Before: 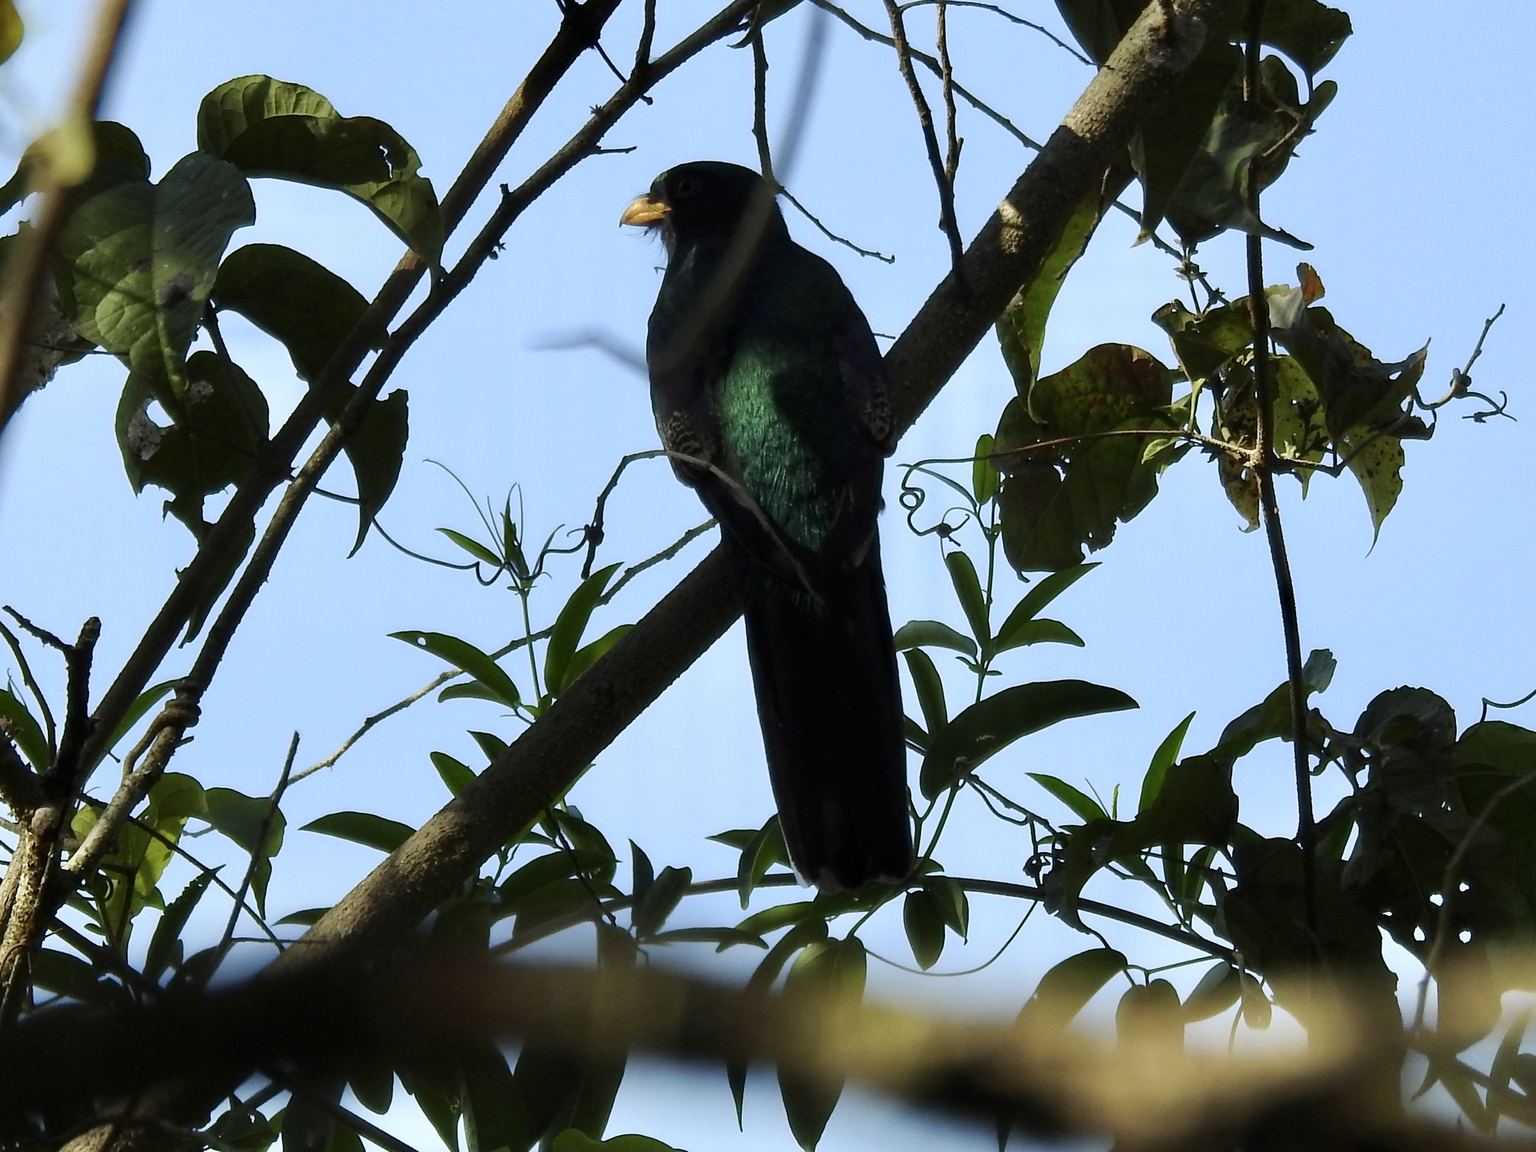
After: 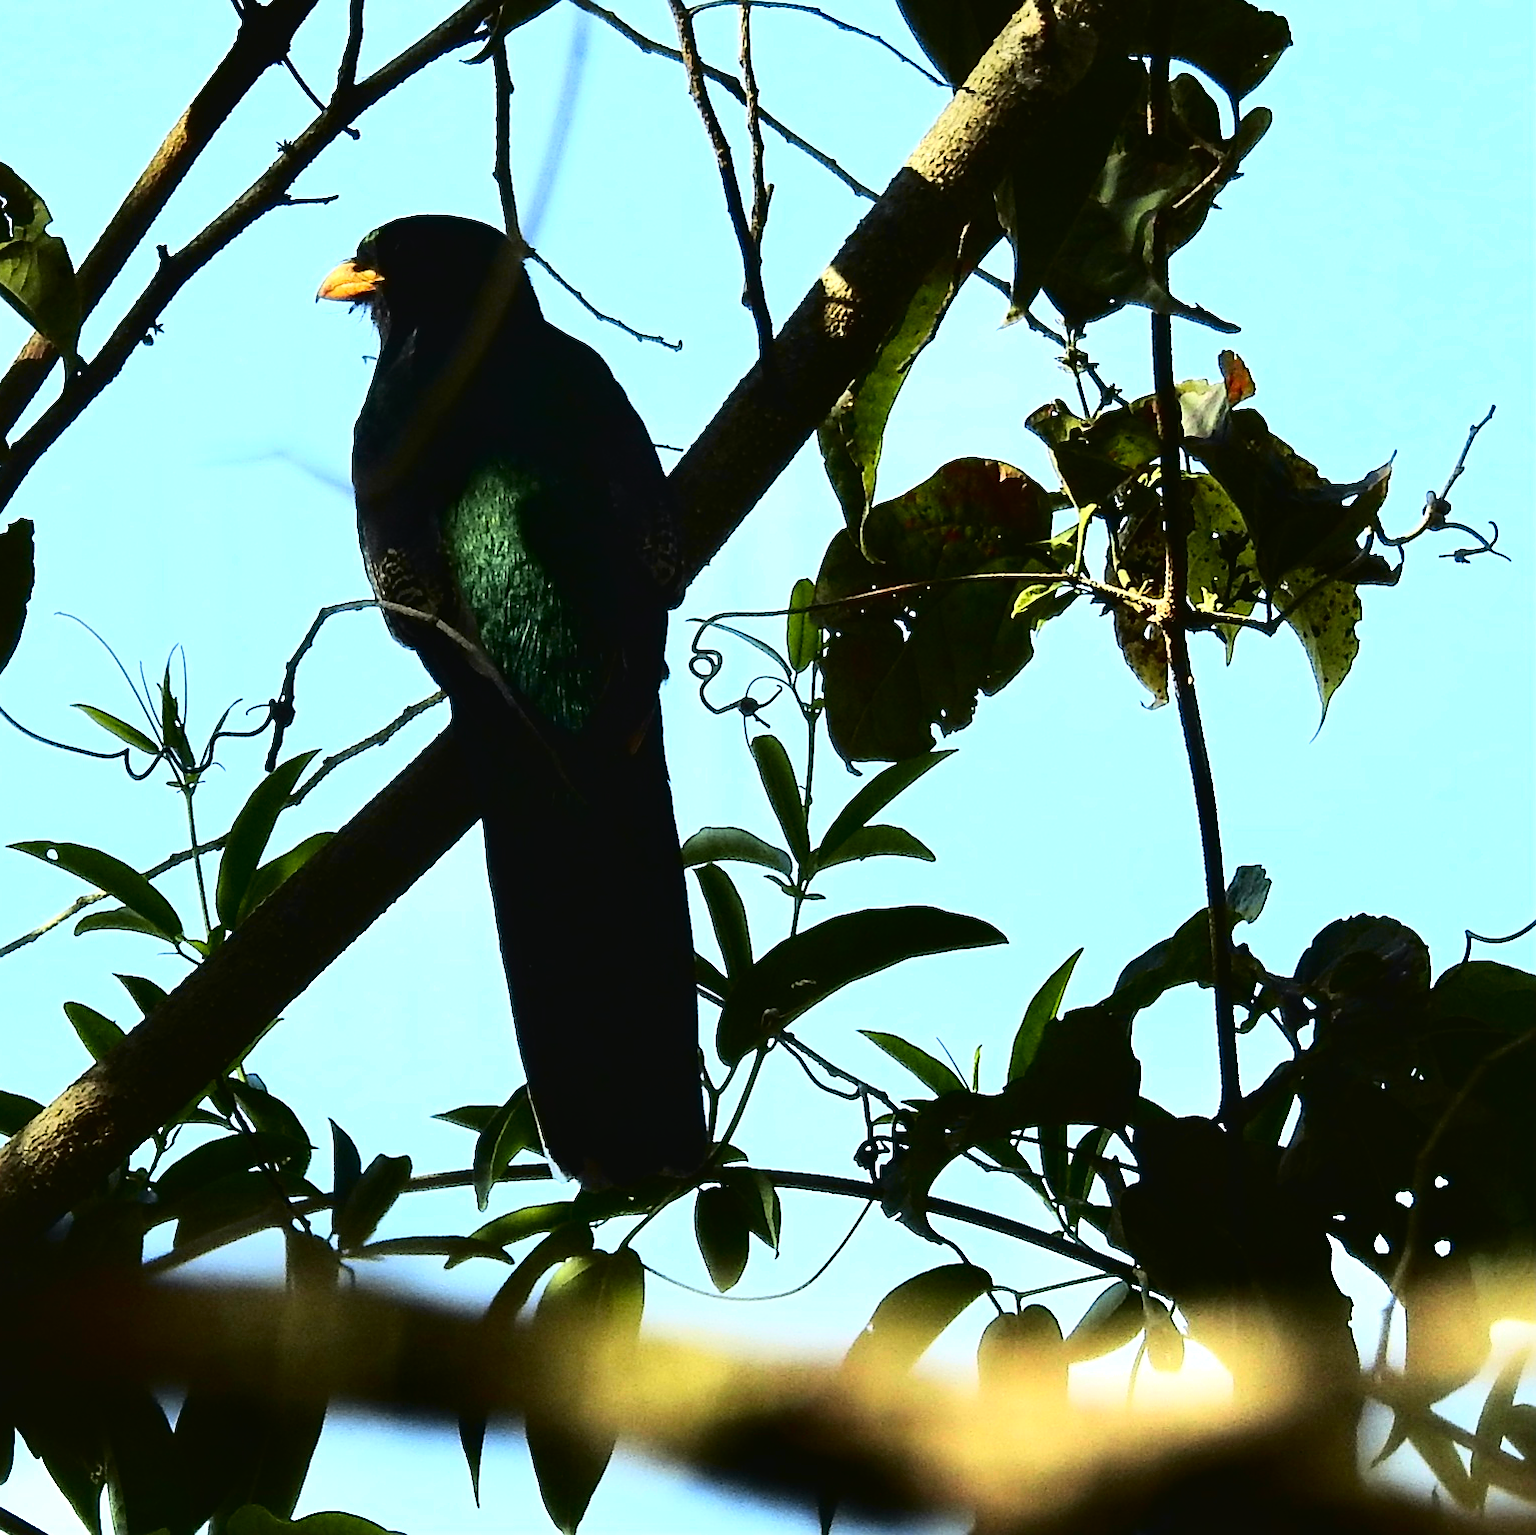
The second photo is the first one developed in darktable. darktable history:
crop and rotate: left 24.941%
sharpen: on, module defaults
tone curve: curves: ch0 [(0.003, 0.032) (0.037, 0.037) (0.142, 0.117) (0.279, 0.311) (0.405, 0.49) (0.526, 0.651) (0.722, 0.857) (0.875, 0.946) (1, 0.98)]; ch1 [(0, 0) (0.305, 0.325) (0.453, 0.437) (0.482, 0.473) (0.501, 0.498) (0.515, 0.523) (0.559, 0.591) (0.6, 0.659) (0.656, 0.71) (1, 1)]; ch2 [(0, 0) (0.323, 0.277) (0.424, 0.396) (0.479, 0.484) (0.499, 0.502) (0.515, 0.537) (0.564, 0.595) (0.644, 0.703) (0.742, 0.803) (1, 1)], color space Lab, independent channels, preserve colors none
tone equalizer: -8 EV -1.12 EV, -7 EV -1.03 EV, -6 EV -0.851 EV, -5 EV -0.568 EV, -3 EV 0.557 EV, -2 EV 0.85 EV, -1 EV 0.987 EV, +0 EV 1.06 EV, edges refinement/feathering 500, mask exposure compensation -1.57 EV, preserve details guided filter
local contrast: mode bilateral grid, contrast 19, coarseness 51, detail 119%, midtone range 0.2
exposure: exposure 0.073 EV, compensate highlight preservation false
